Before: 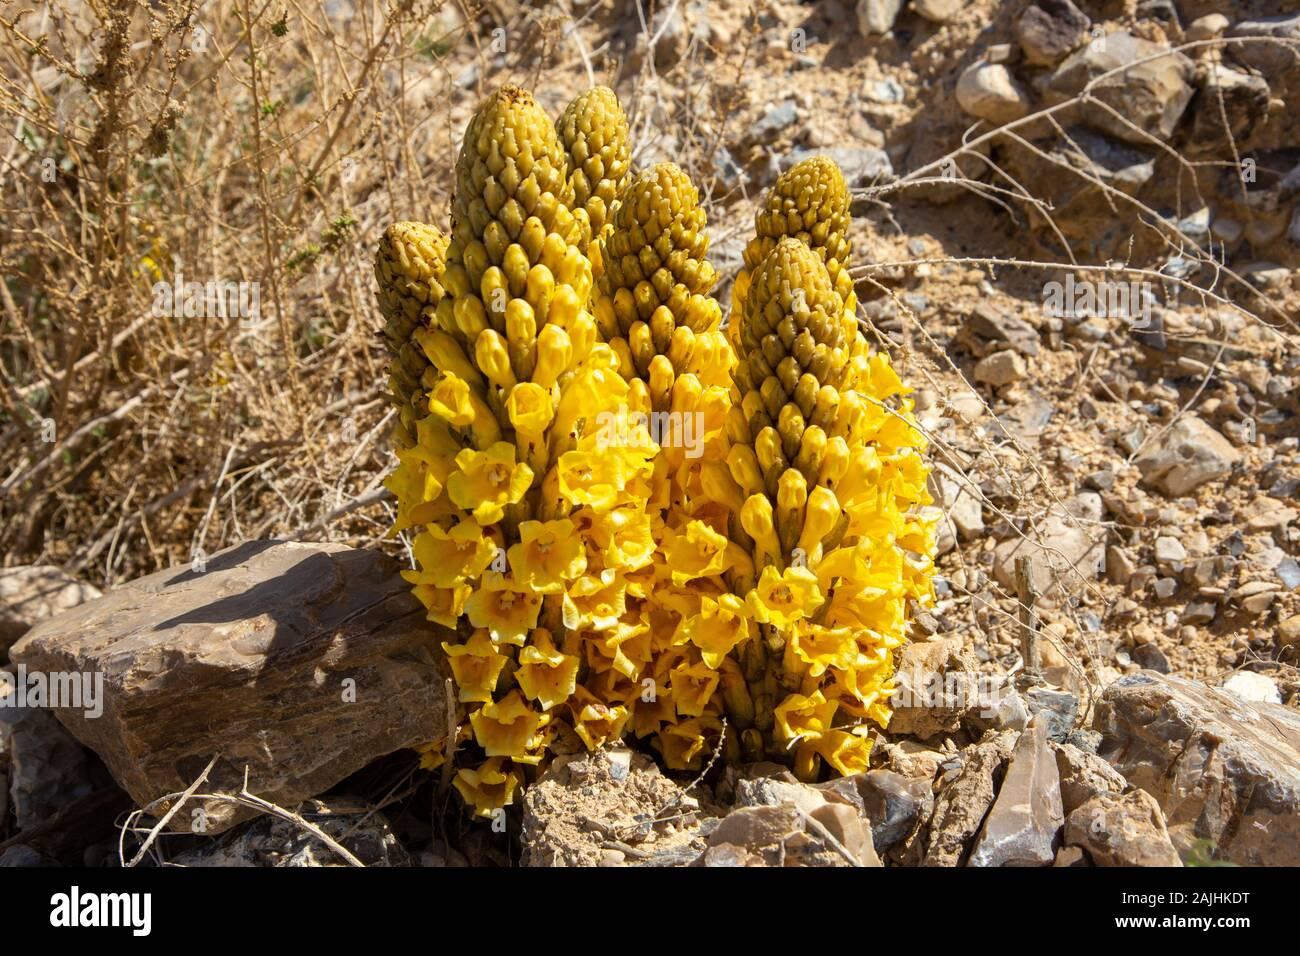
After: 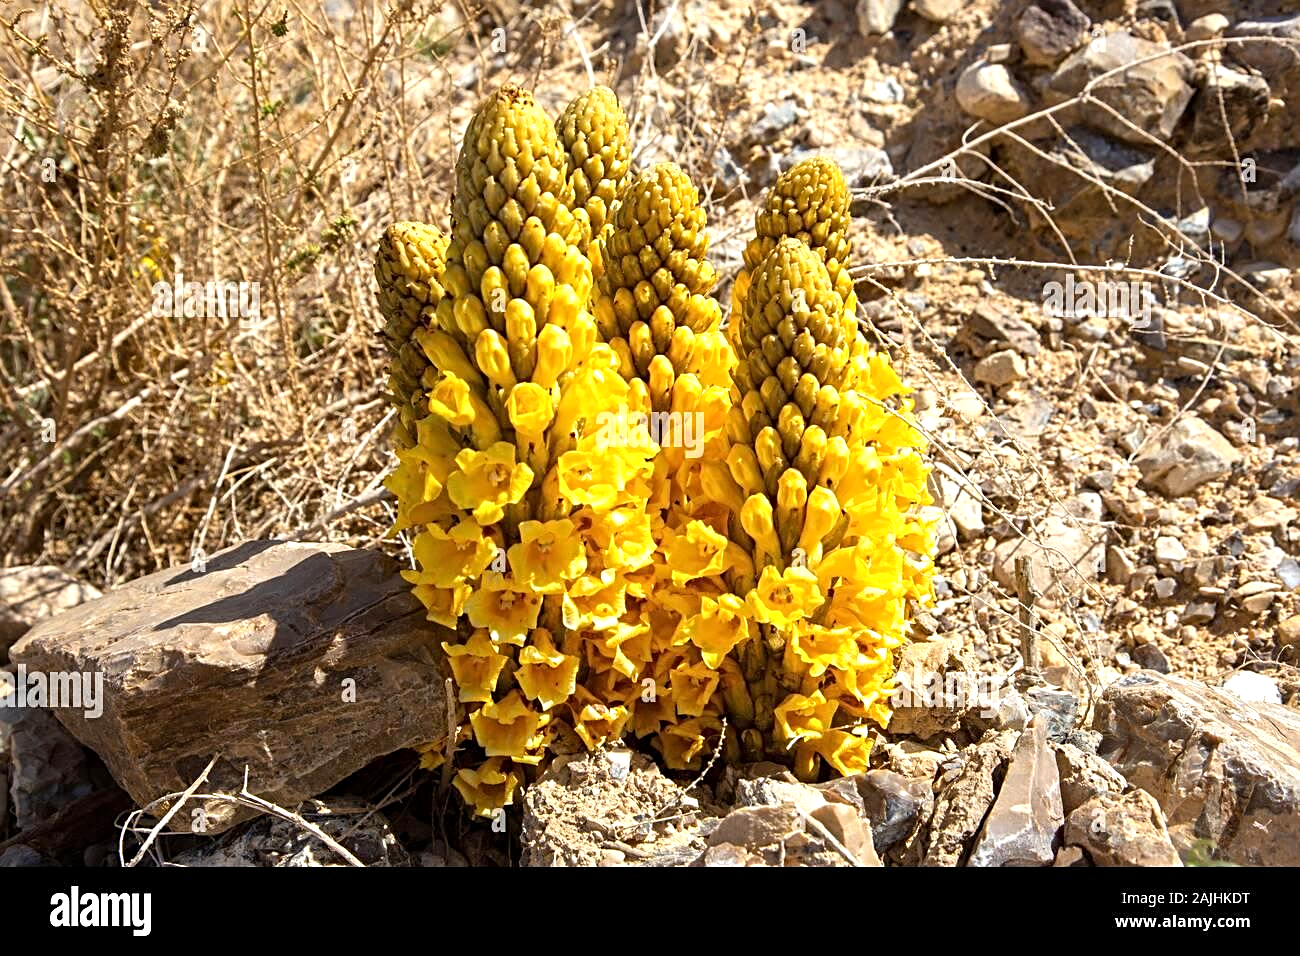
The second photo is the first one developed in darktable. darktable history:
sharpen: radius 2.767
exposure: black level correction 0.001, exposure 0.5 EV, compensate exposure bias true, compensate highlight preservation false
